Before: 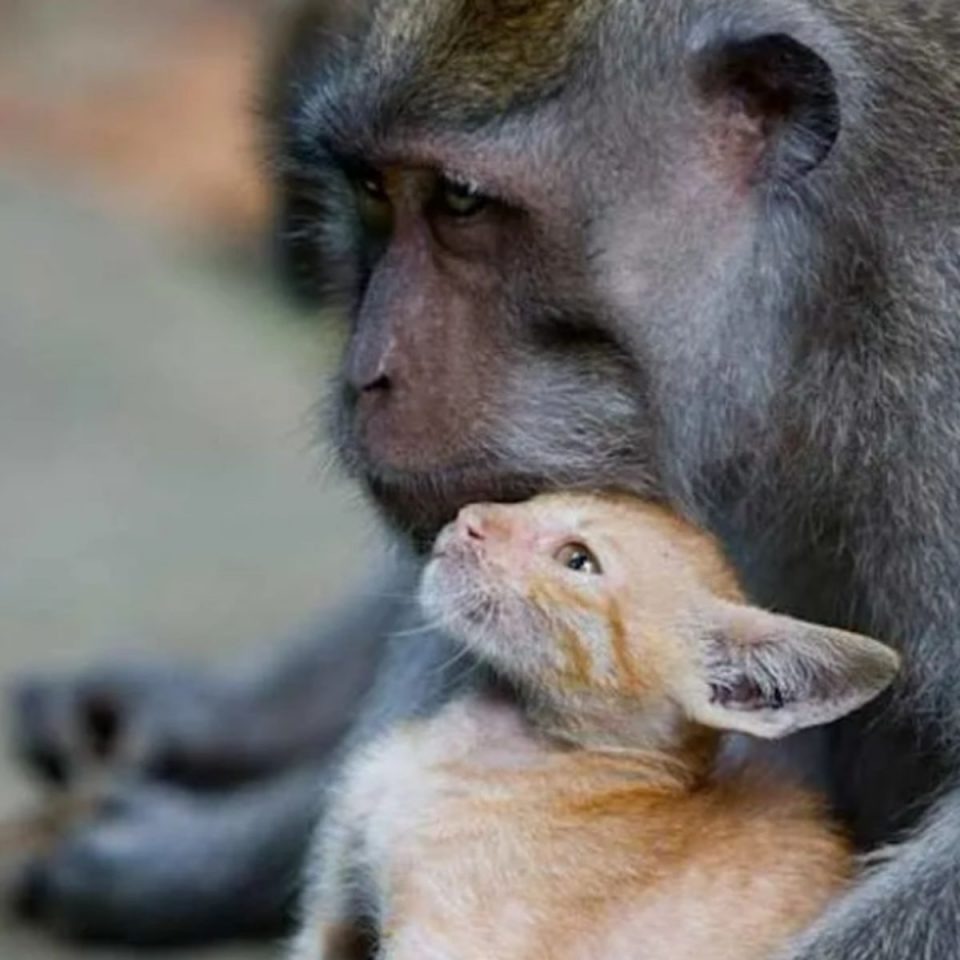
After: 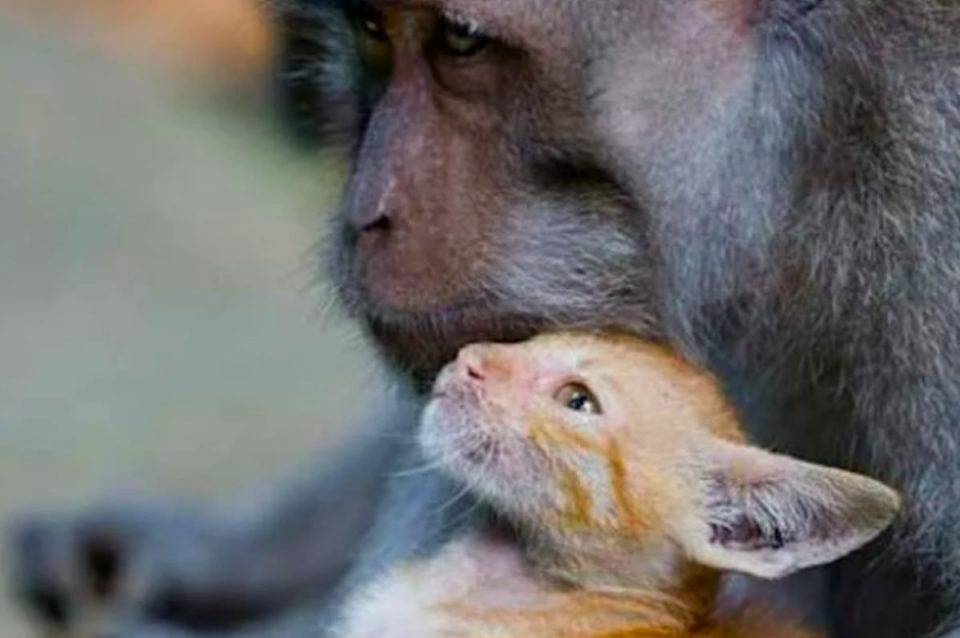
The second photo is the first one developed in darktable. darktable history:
crop: top 16.727%, bottom 16.727%
color balance rgb: perceptual saturation grading › global saturation 25%, global vibrance 20%
shadows and highlights: shadows 29.32, highlights -29.32, low approximation 0.01, soften with gaussian
